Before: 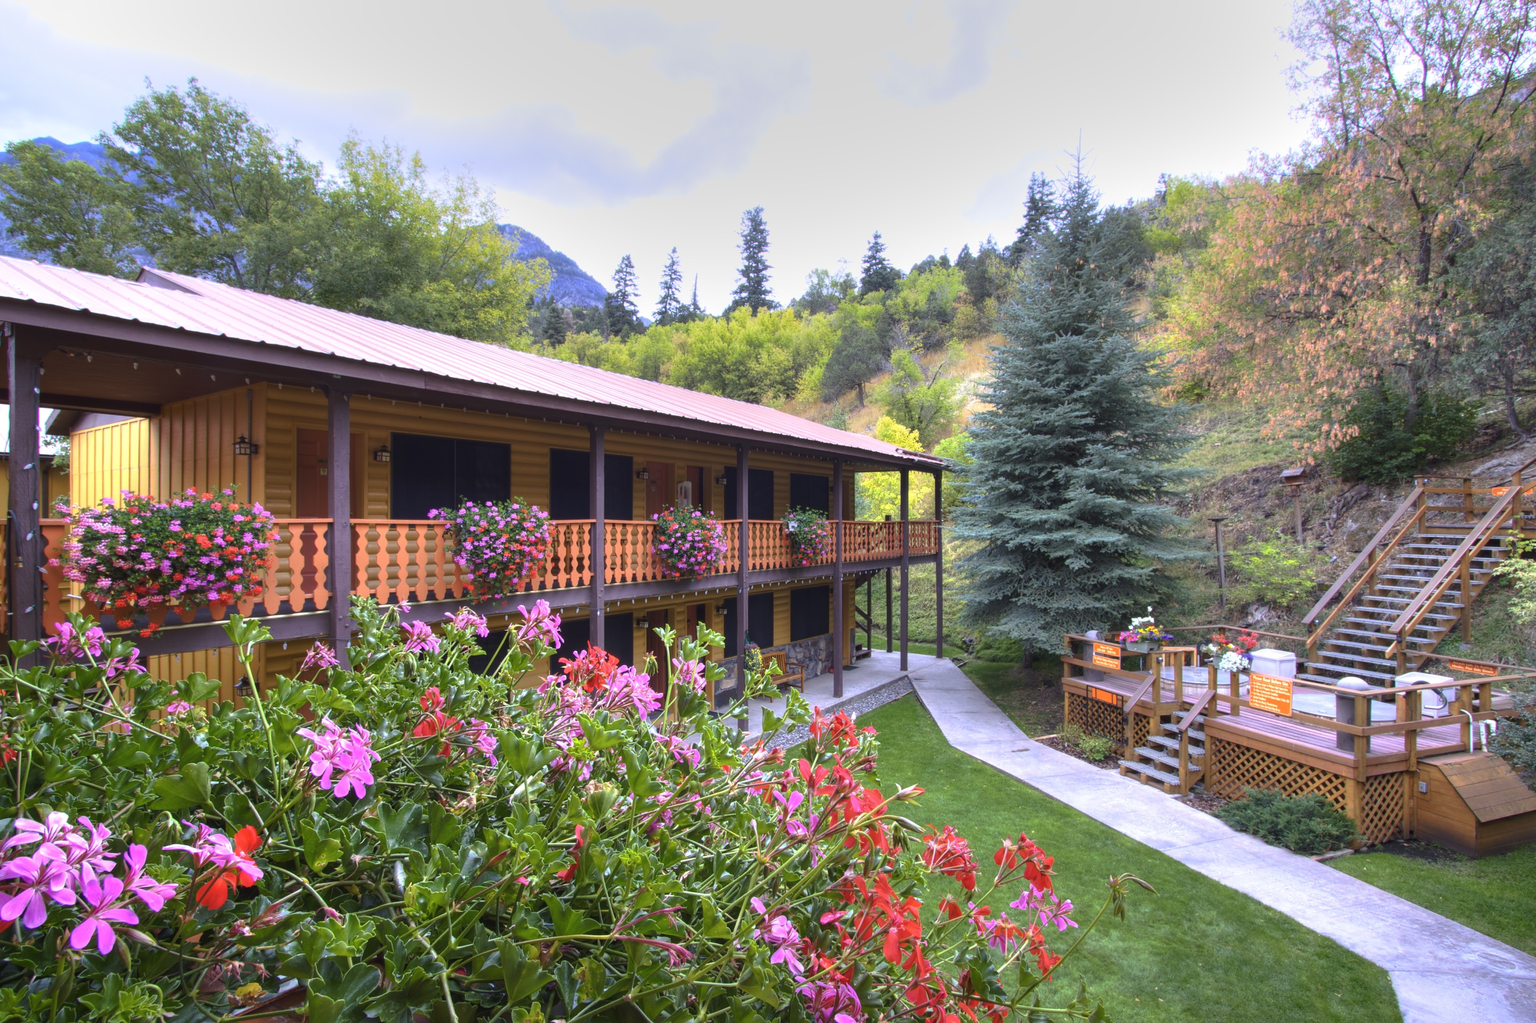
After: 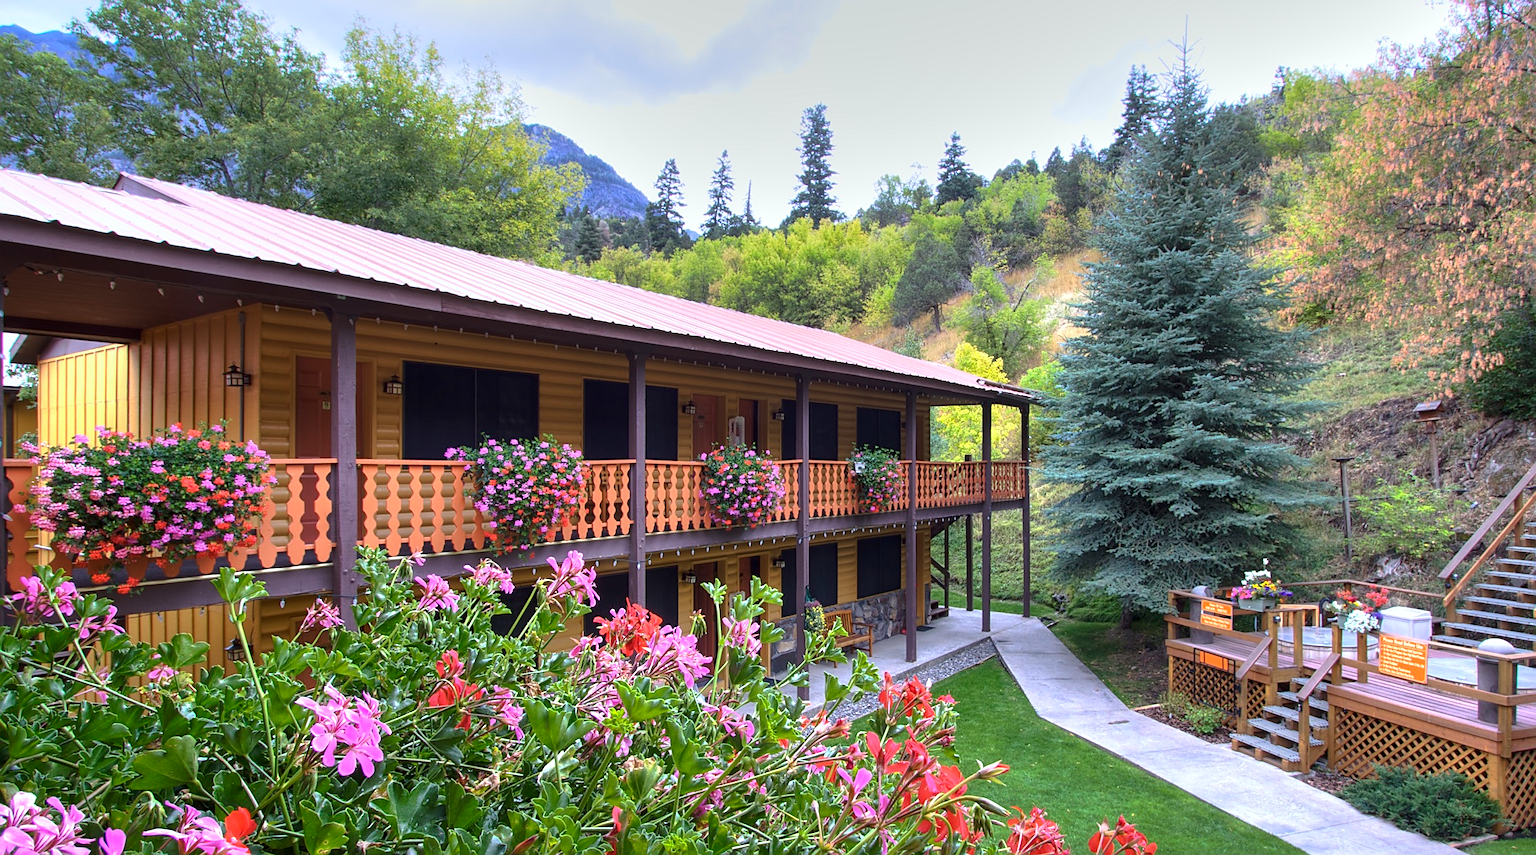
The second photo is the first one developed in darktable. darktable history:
crop and rotate: left 2.425%, top 11.305%, right 9.6%, bottom 15.08%
sharpen: on, module defaults
local contrast: mode bilateral grid, contrast 20, coarseness 50, detail 120%, midtone range 0.2
white balance: red 0.978, blue 0.999
